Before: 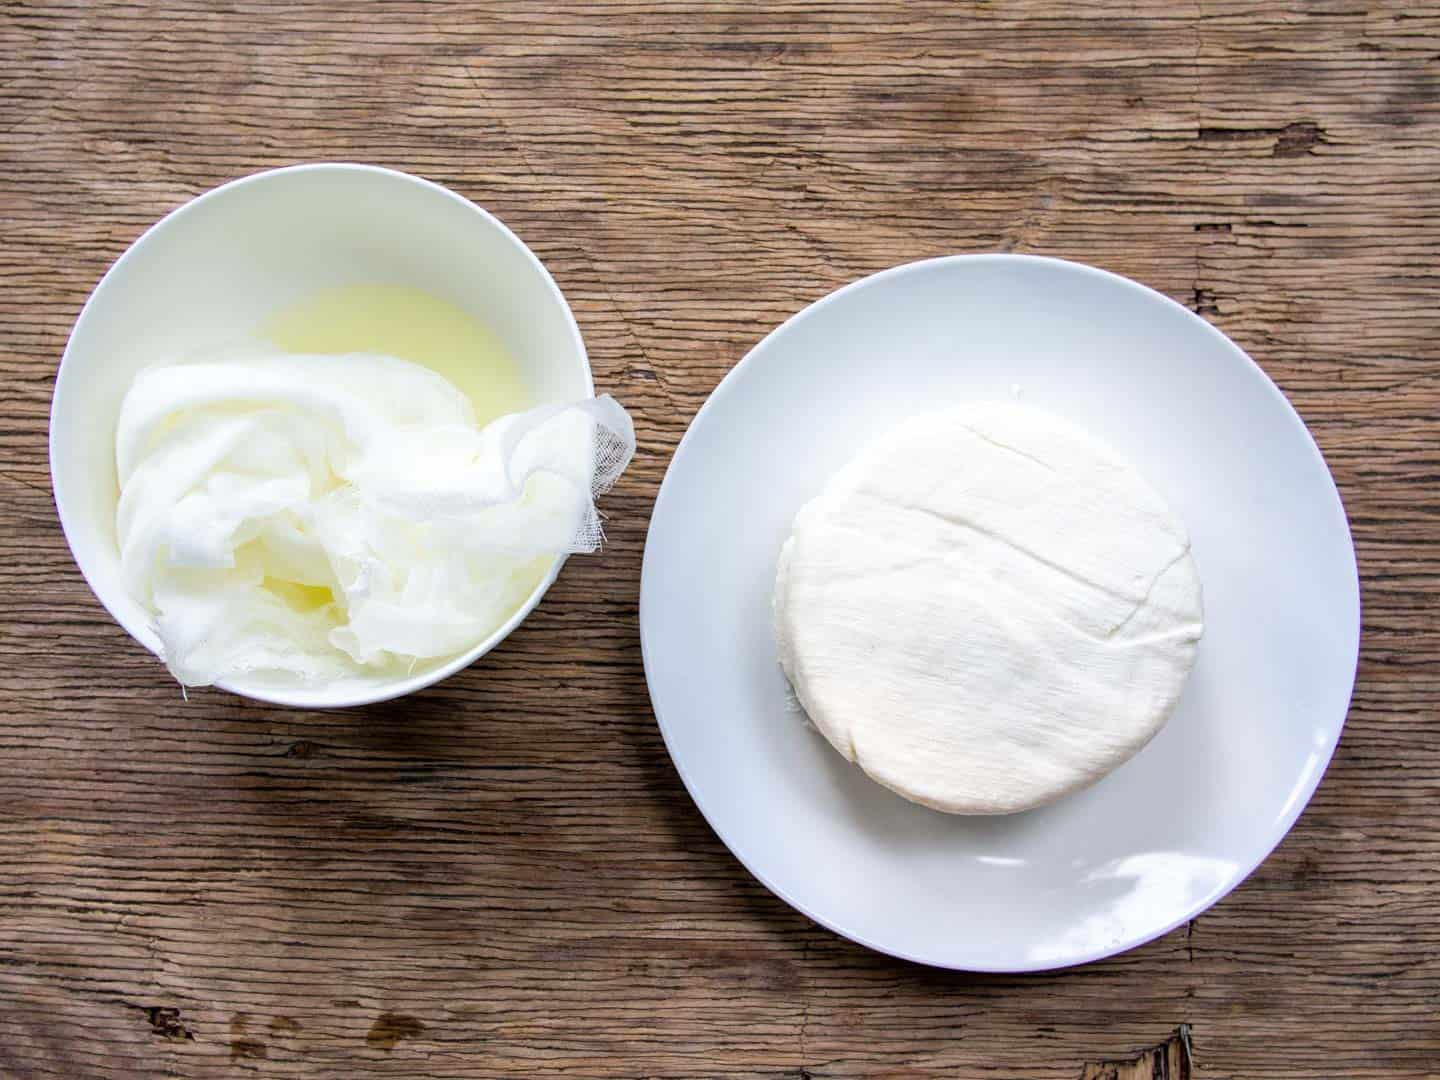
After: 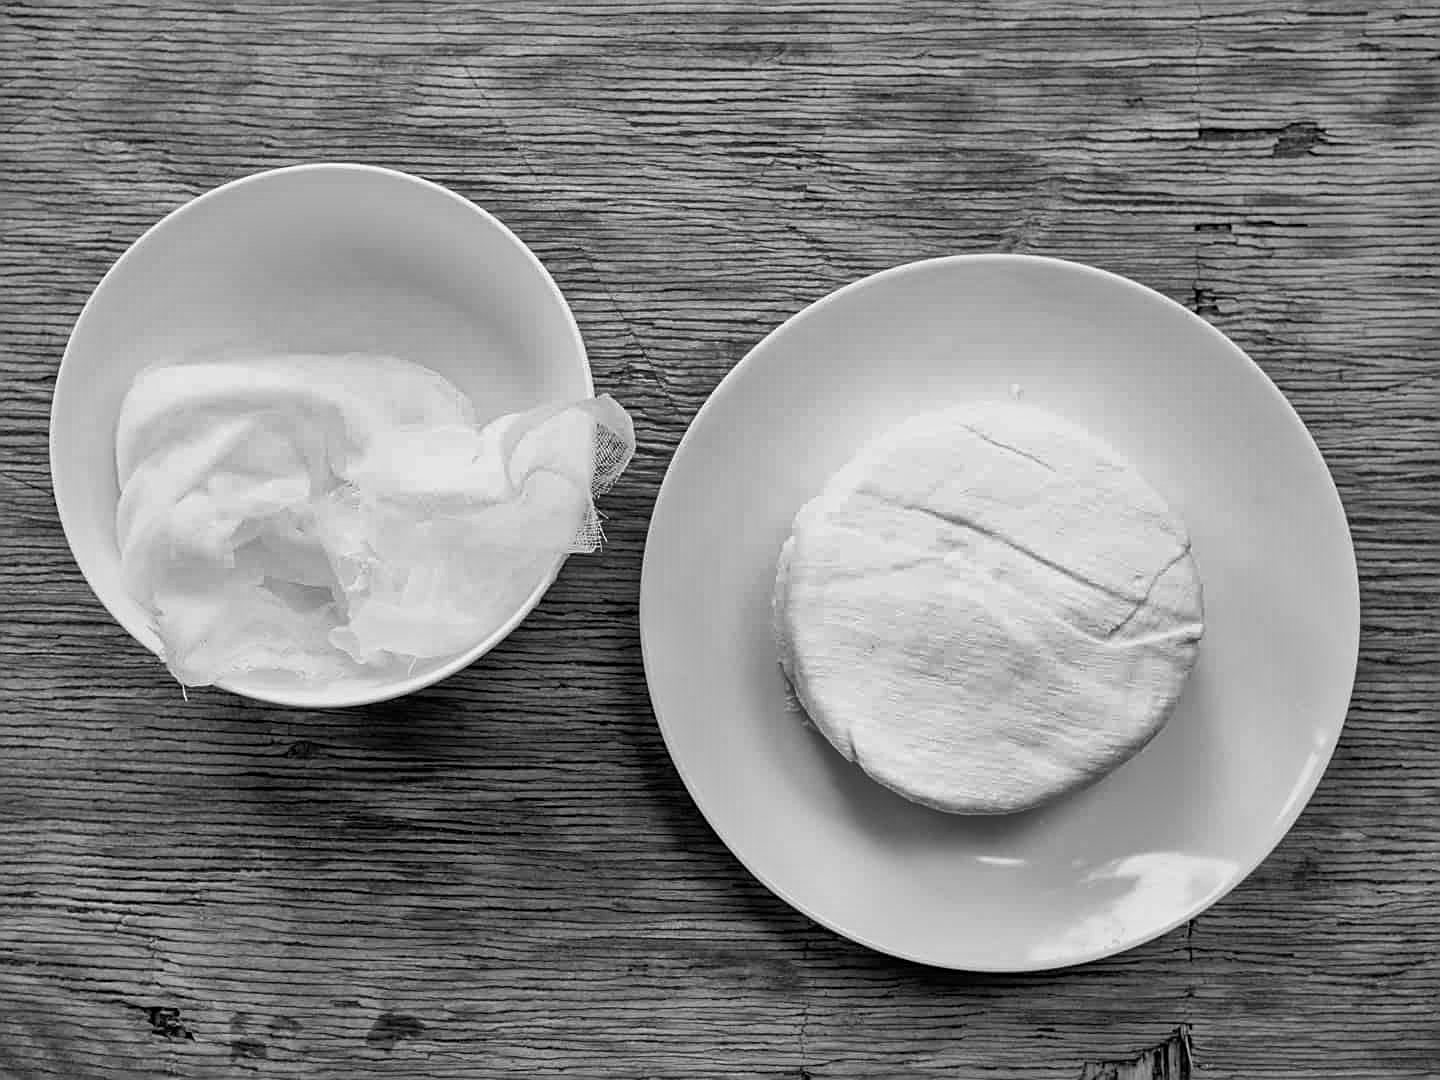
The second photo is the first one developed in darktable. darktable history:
monochrome: a 26.22, b 42.67, size 0.8
tone equalizer: on, module defaults
sharpen: on, module defaults
shadows and highlights: radius 100.41, shadows 50.55, highlights -64.36, highlights color adjustment 49.82%, soften with gaussian
